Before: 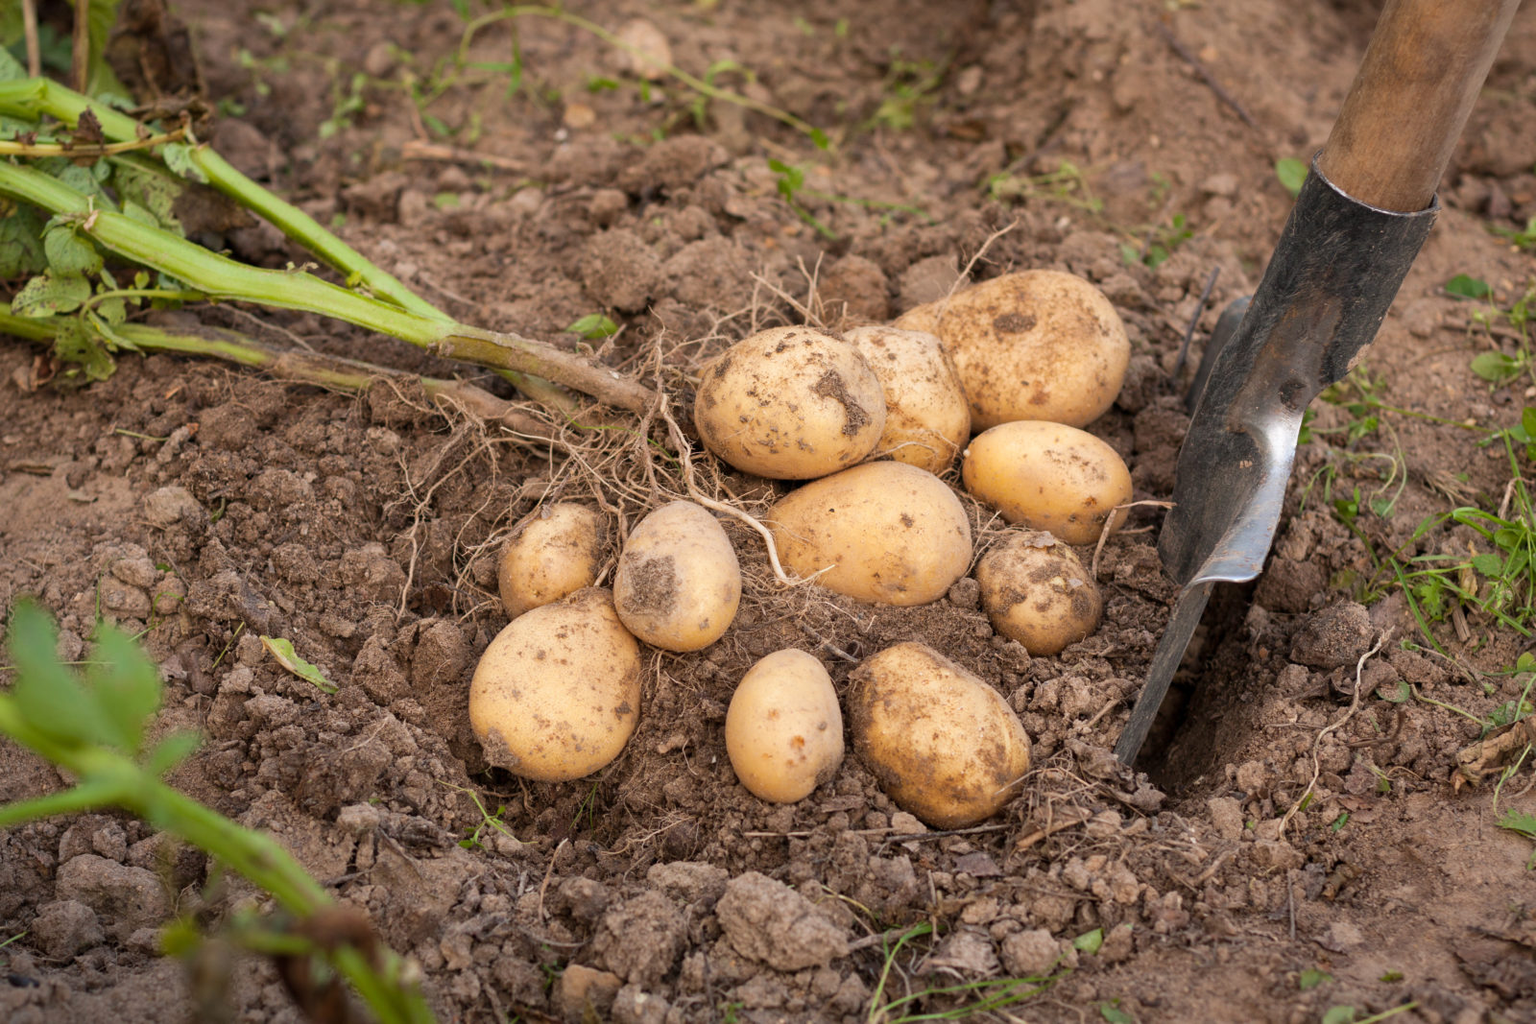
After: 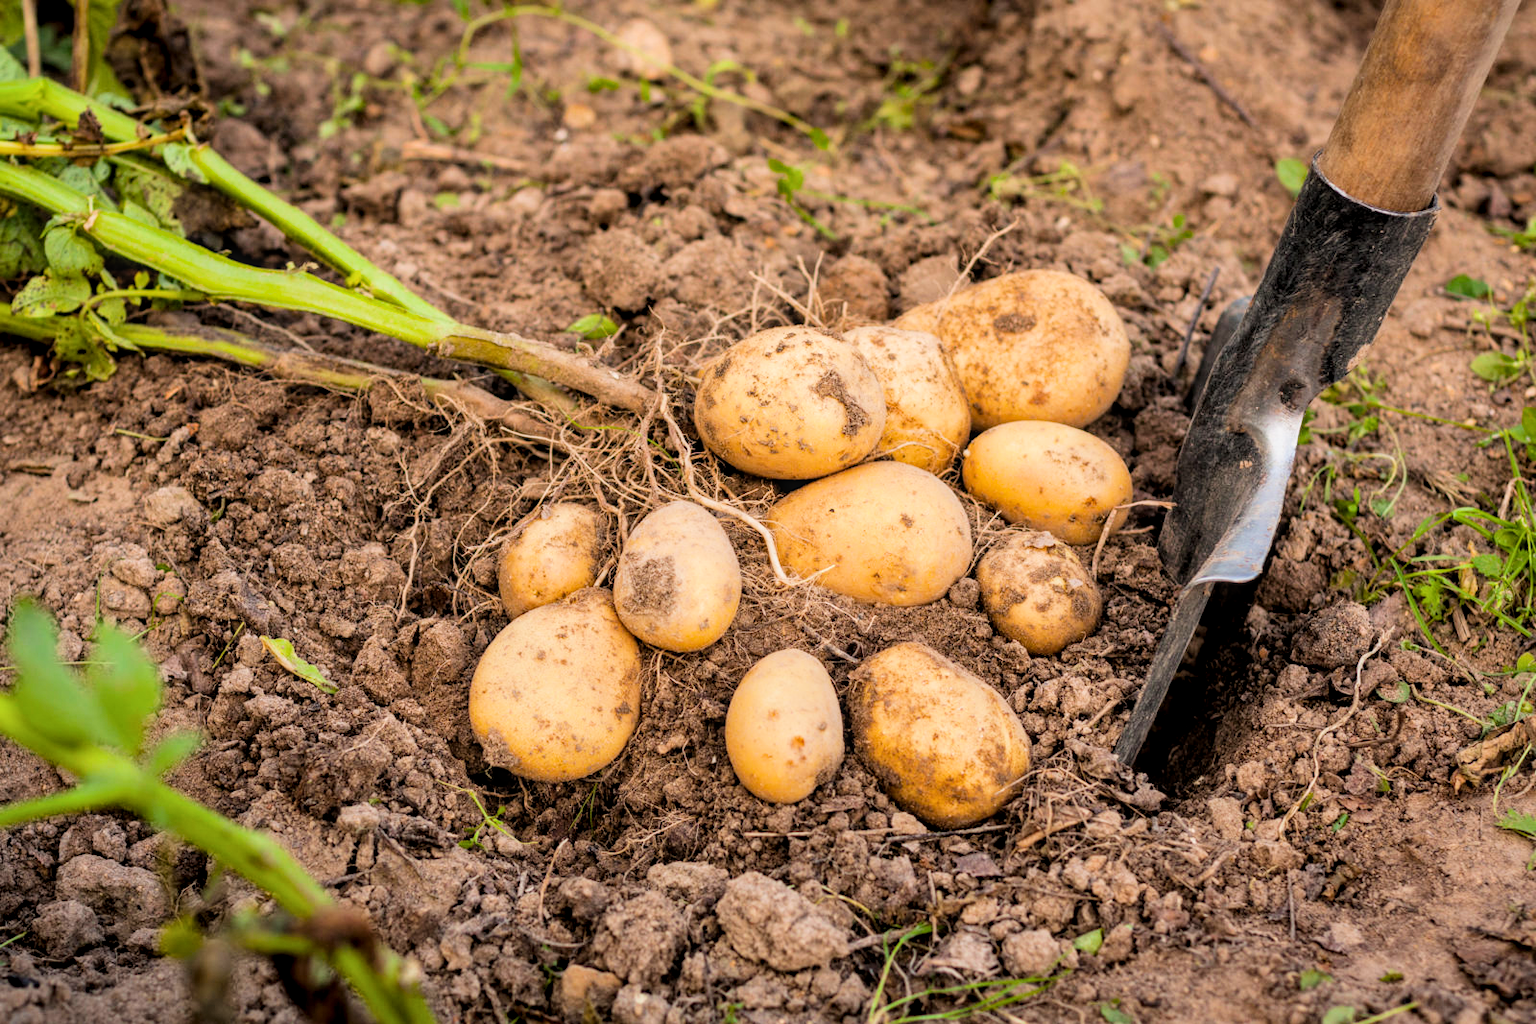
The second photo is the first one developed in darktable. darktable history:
filmic rgb: black relative exposure -5 EV, hardness 2.88, contrast 1.3
local contrast: on, module defaults
exposure: black level correction 0, exposure 0.5 EV, compensate exposure bias true, compensate highlight preservation false
color balance rgb: perceptual saturation grading › global saturation 20%, global vibrance 20%
